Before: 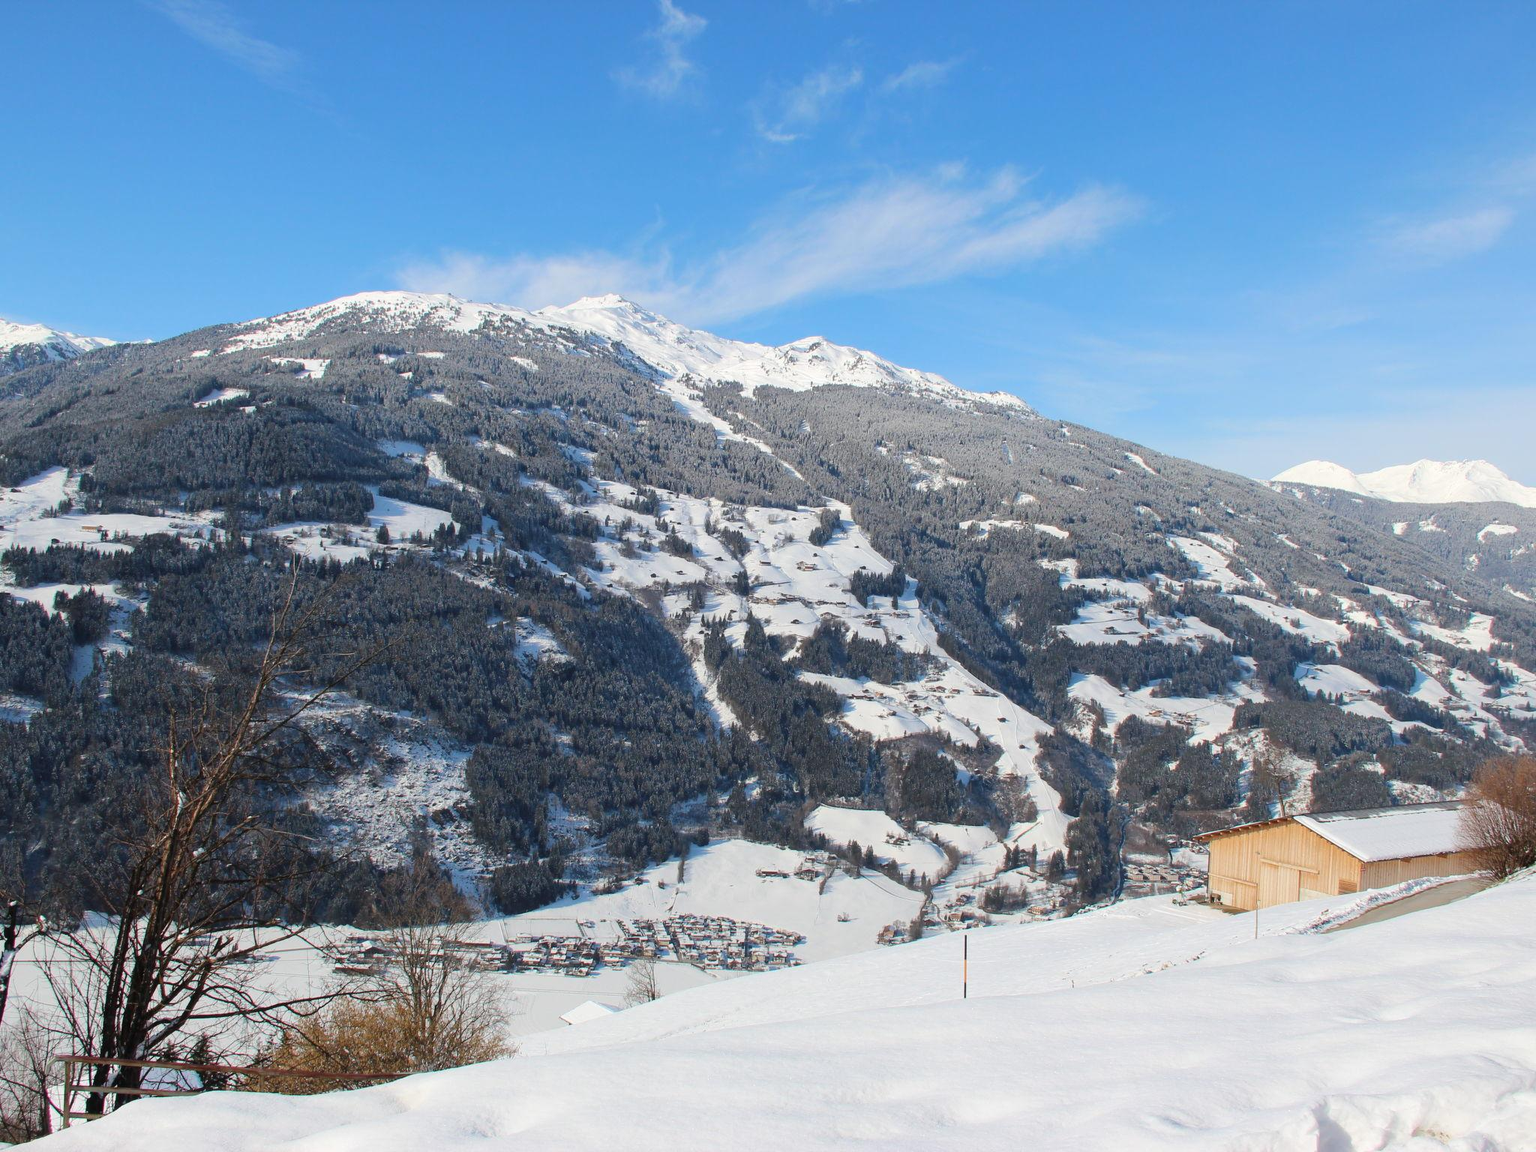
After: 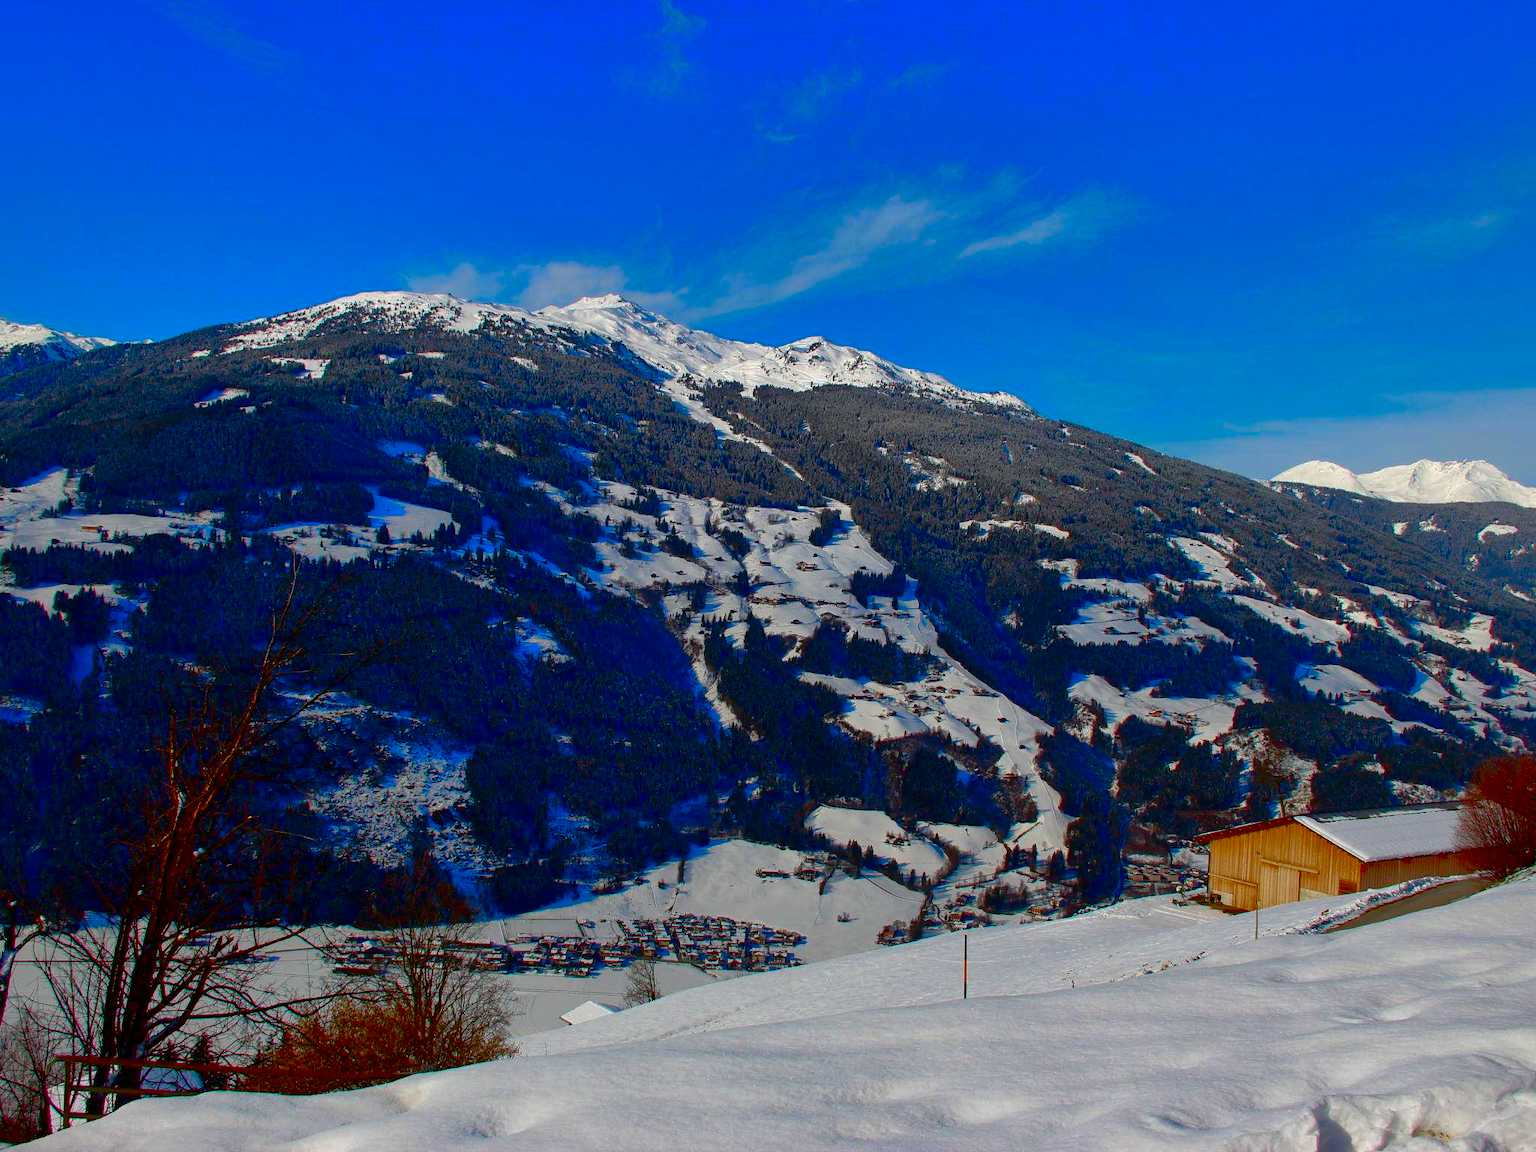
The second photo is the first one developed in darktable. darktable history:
contrast brightness saturation: brightness -0.998, saturation 0.989
shadows and highlights: on, module defaults
